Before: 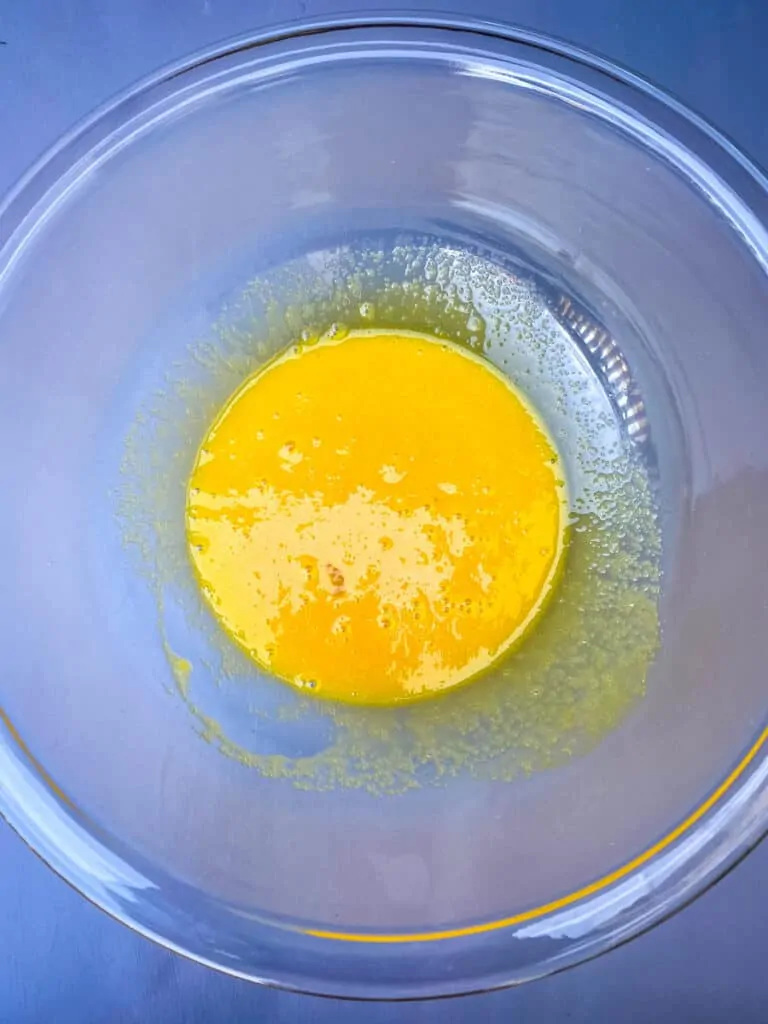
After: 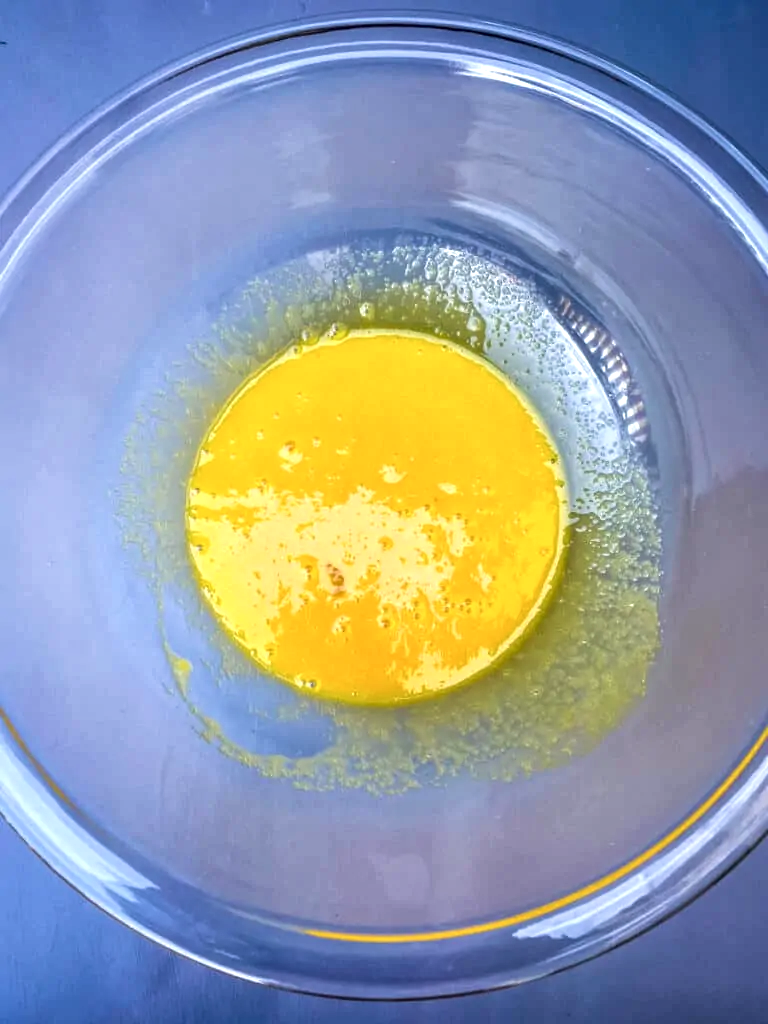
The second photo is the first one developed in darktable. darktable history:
velvia: strength 15.63%
local contrast: highlights 205%, shadows 122%, detail 140%, midtone range 0.255
